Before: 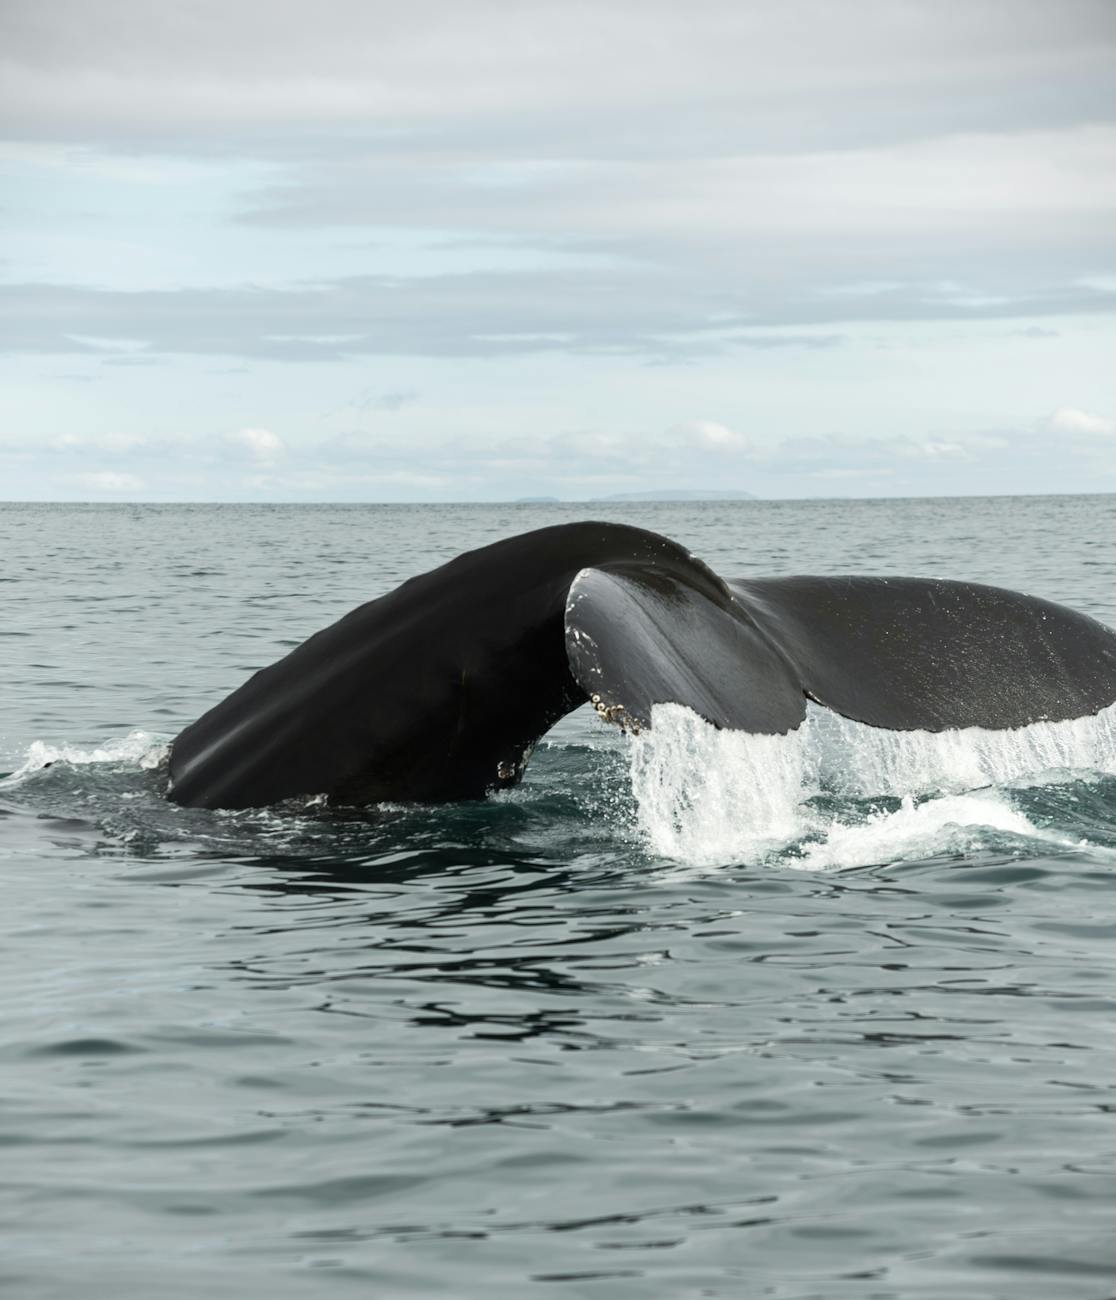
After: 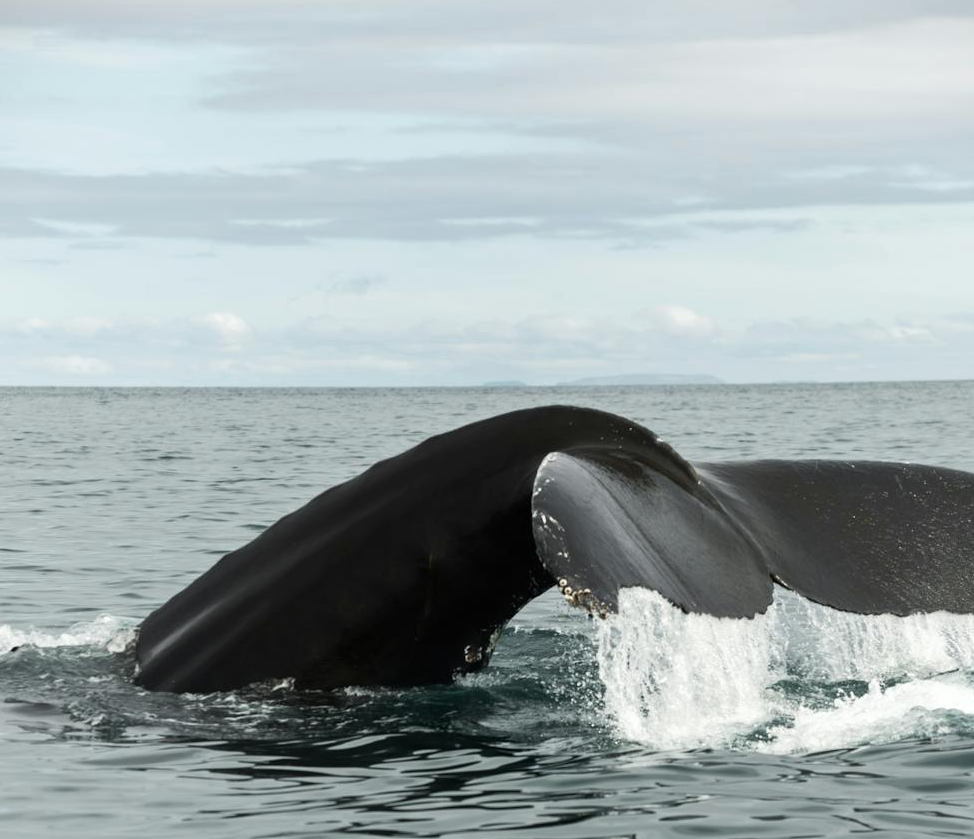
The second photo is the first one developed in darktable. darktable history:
levels: mode automatic, gray 50.8%
crop: left 3.015%, top 8.969%, right 9.647%, bottom 26.457%
